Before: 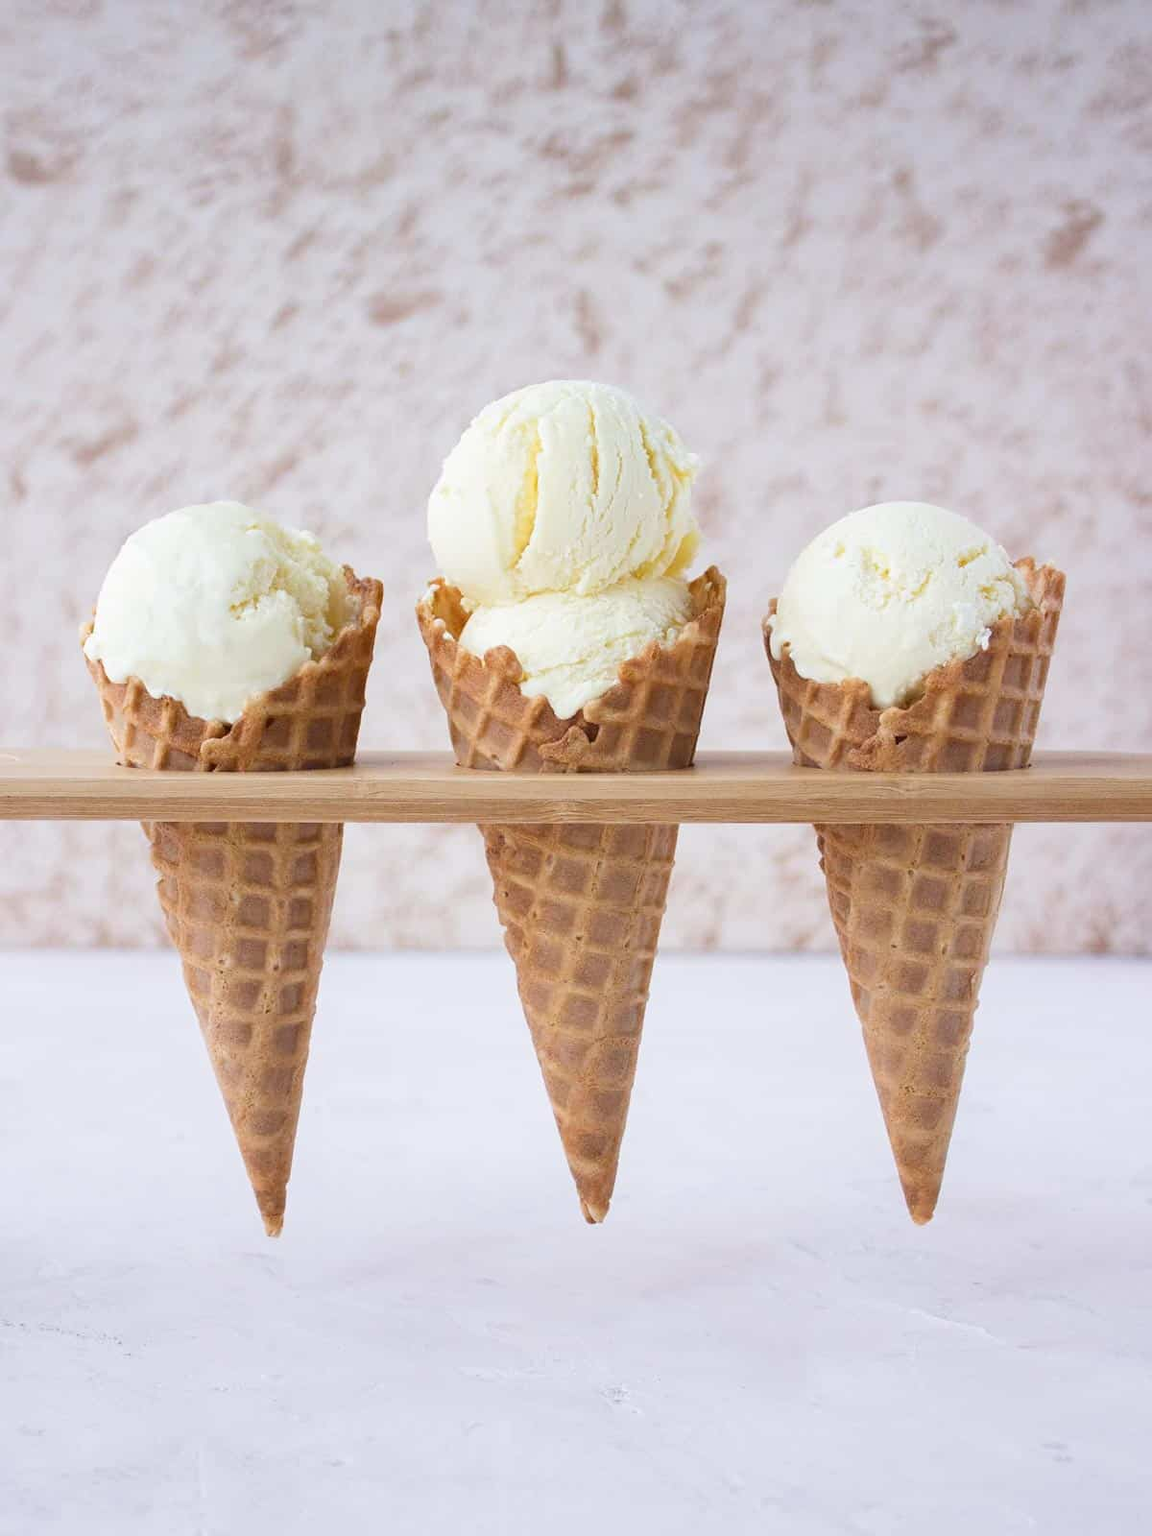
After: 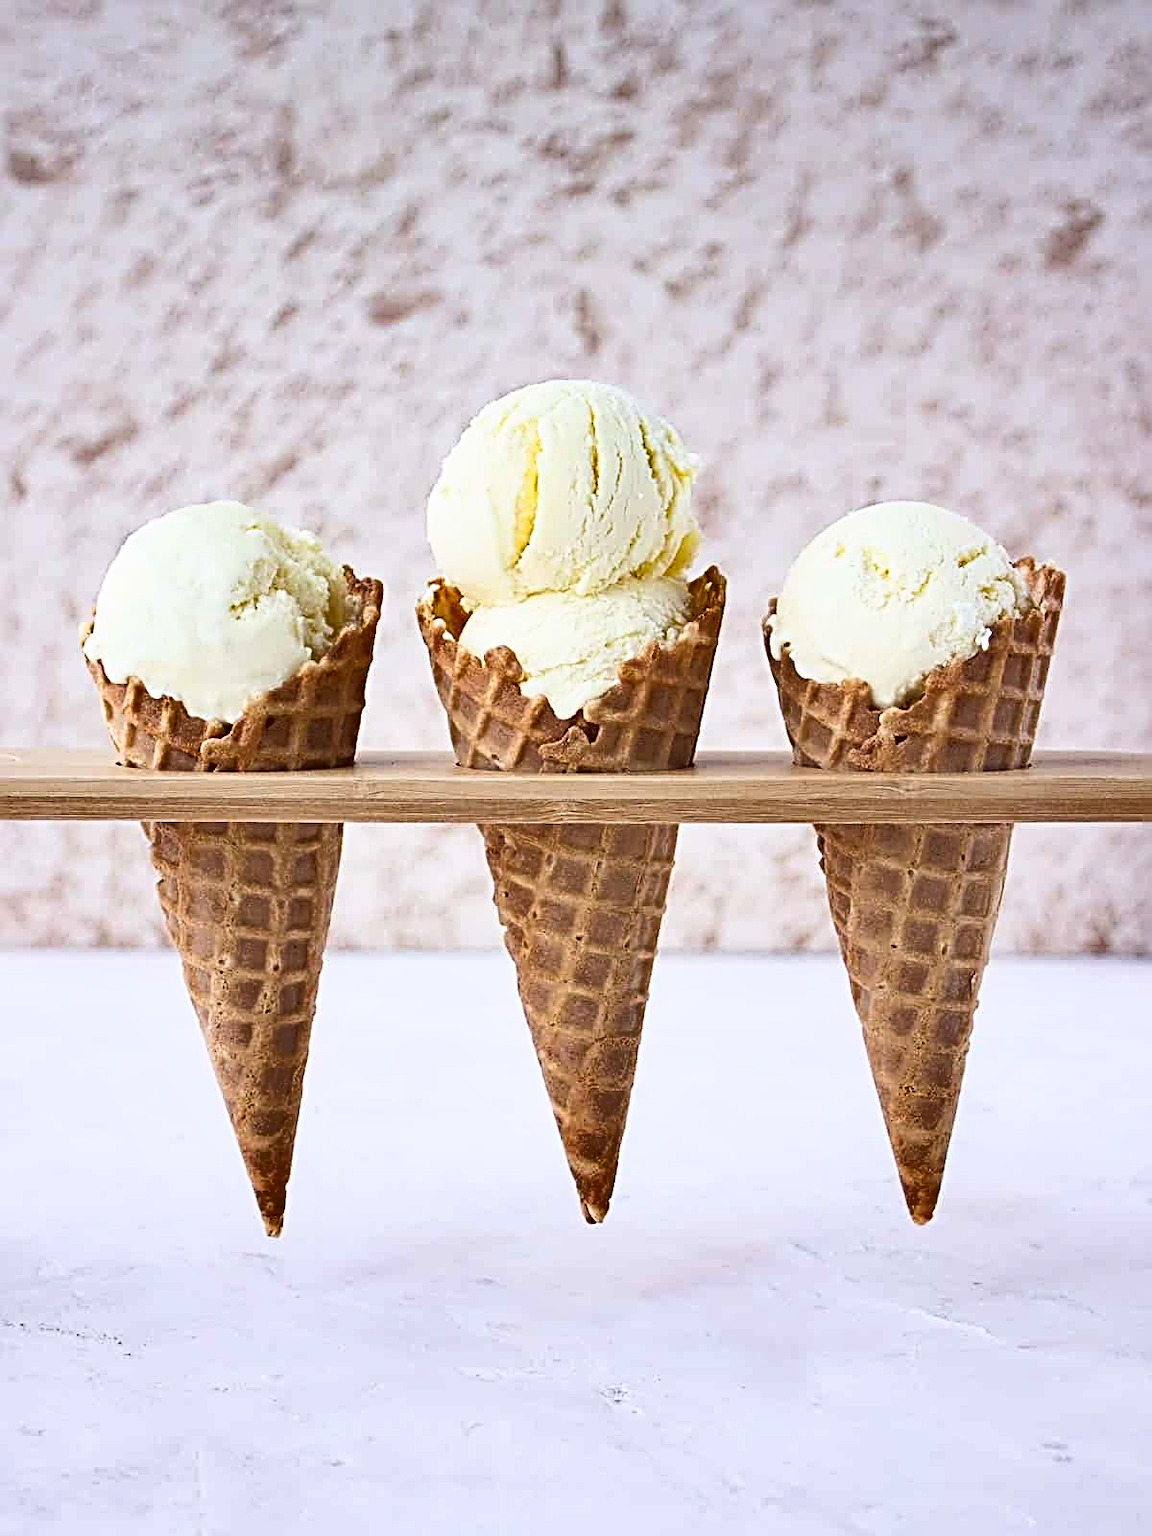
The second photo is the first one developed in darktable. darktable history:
shadows and highlights: highlights color adjustment 72.91%, soften with gaussian
tone curve: curves: ch0 [(0, 0) (0.003, 0.047) (0.011, 0.047) (0.025, 0.047) (0.044, 0.049) (0.069, 0.051) (0.1, 0.062) (0.136, 0.086) (0.177, 0.125) (0.224, 0.178) (0.277, 0.246) (0.335, 0.324) (0.399, 0.407) (0.468, 0.48) (0.543, 0.57) (0.623, 0.675) (0.709, 0.772) (0.801, 0.876) (0.898, 0.963) (1, 1)], color space Lab, independent channels, preserve colors none
sharpen: radius 3.698, amount 0.924
